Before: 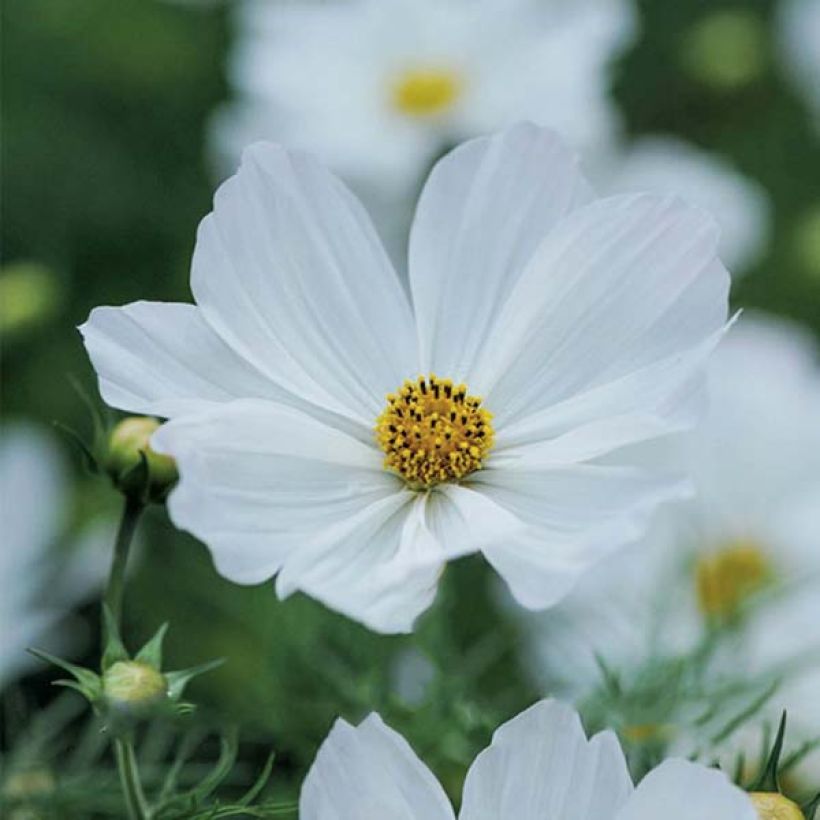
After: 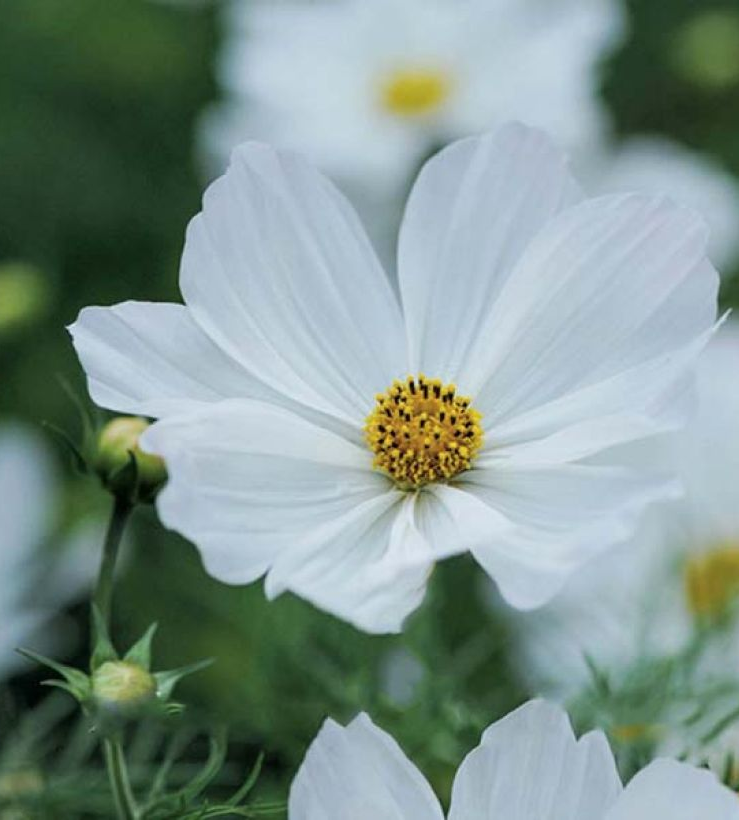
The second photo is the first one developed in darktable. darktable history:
crop and rotate: left 1.354%, right 8.511%
